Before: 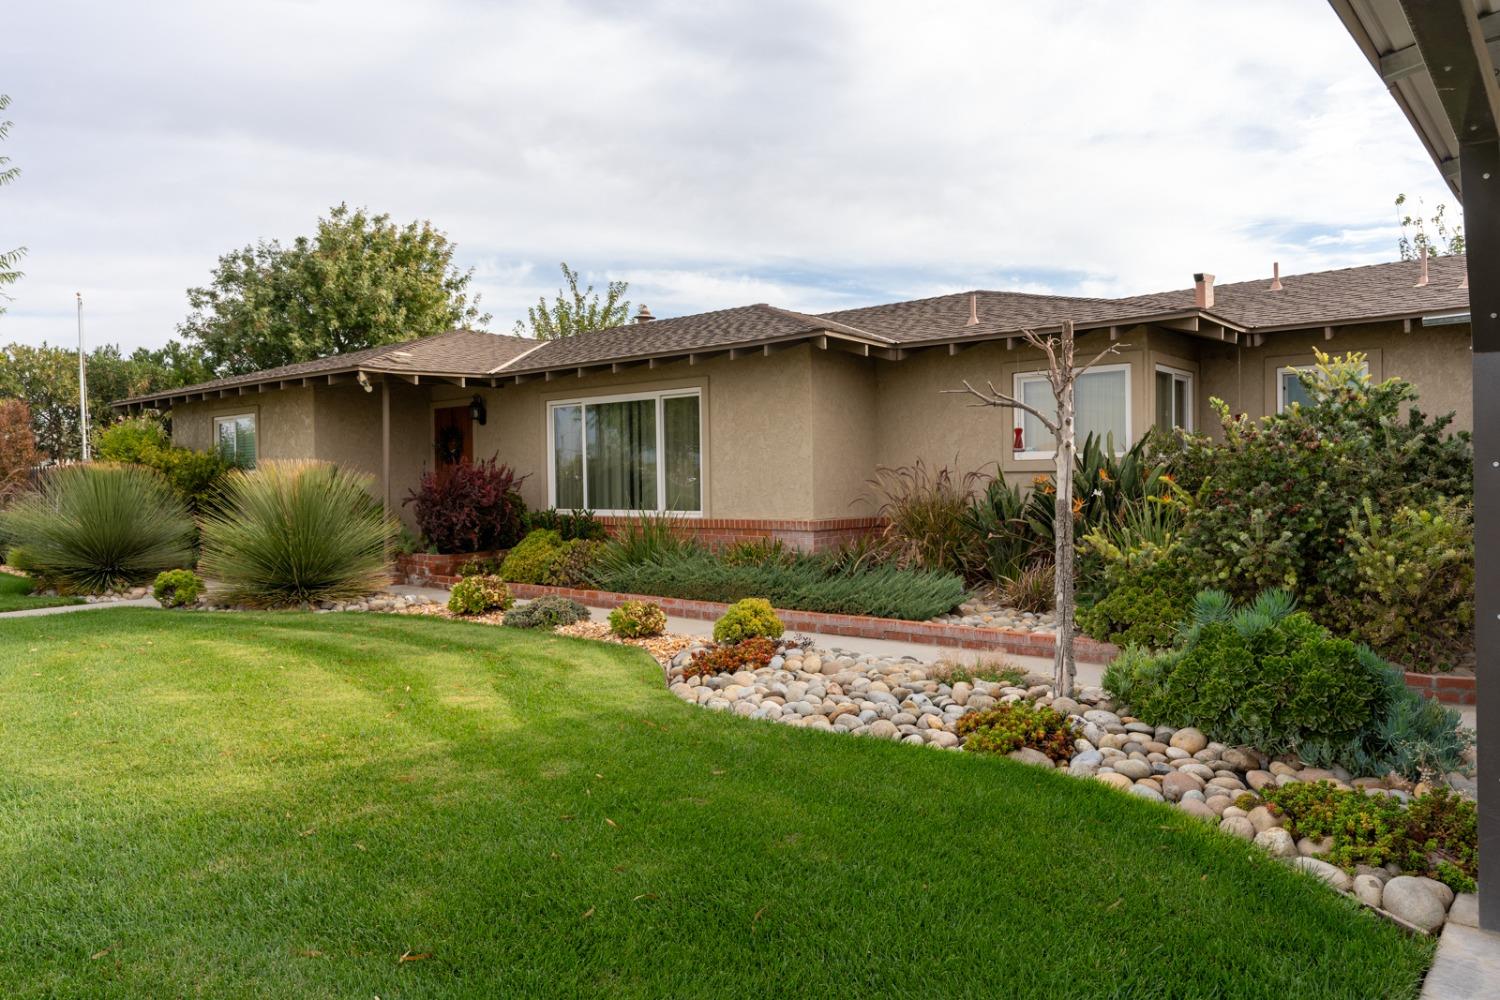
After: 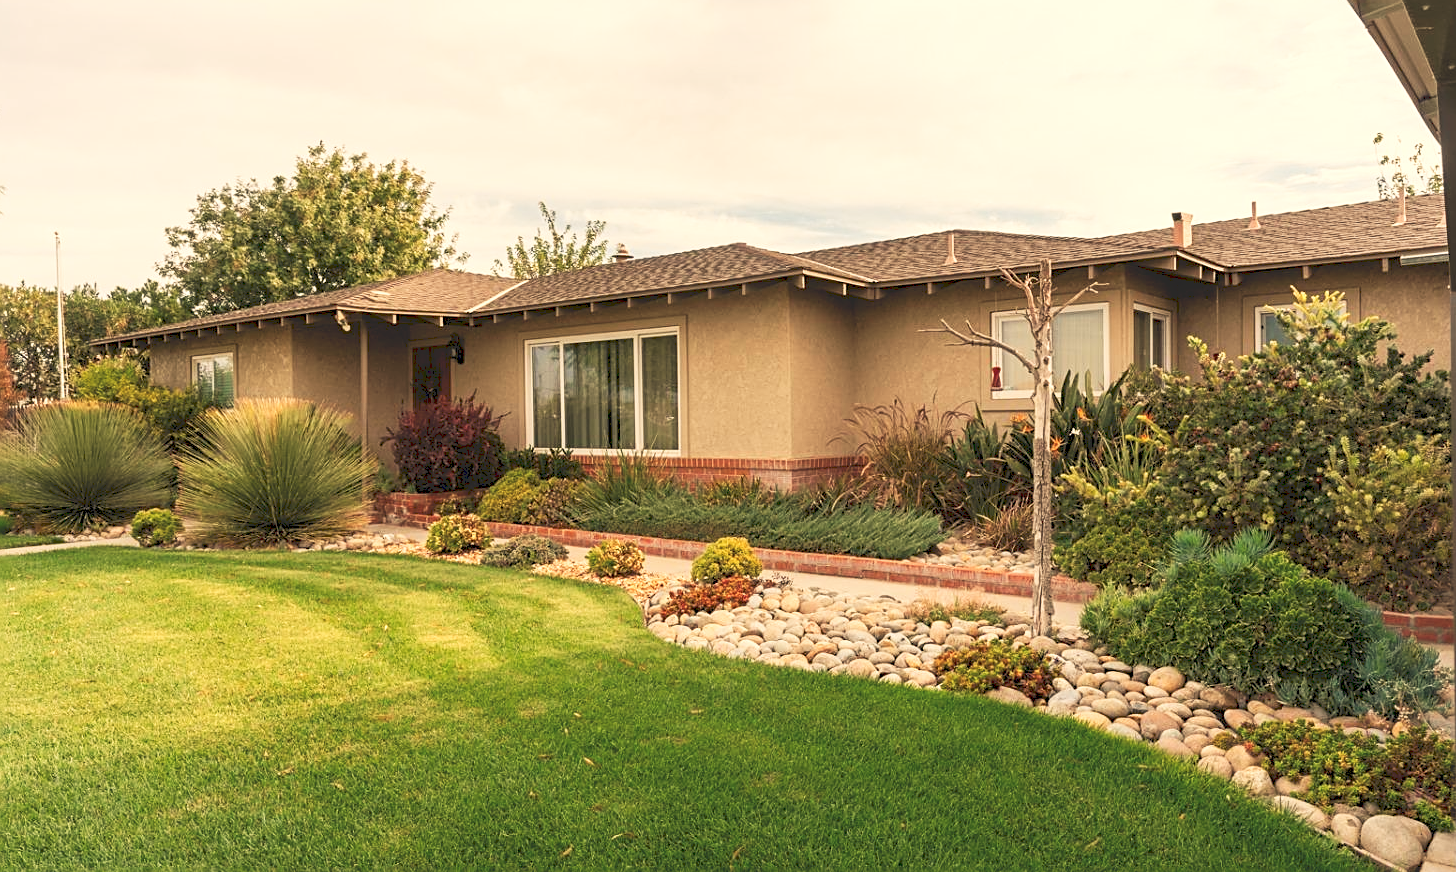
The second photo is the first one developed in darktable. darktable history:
crop: left 1.507%, top 6.147%, right 1.379%, bottom 6.637%
sharpen: on, module defaults
tone curve: curves: ch0 [(0, 0) (0.003, 0.156) (0.011, 0.156) (0.025, 0.161) (0.044, 0.164) (0.069, 0.178) (0.1, 0.201) (0.136, 0.229) (0.177, 0.263) (0.224, 0.301) (0.277, 0.355) (0.335, 0.415) (0.399, 0.48) (0.468, 0.561) (0.543, 0.647) (0.623, 0.735) (0.709, 0.819) (0.801, 0.893) (0.898, 0.953) (1, 1)], preserve colors none
white balance: red 1.138, green 0.996, blue 0.812
